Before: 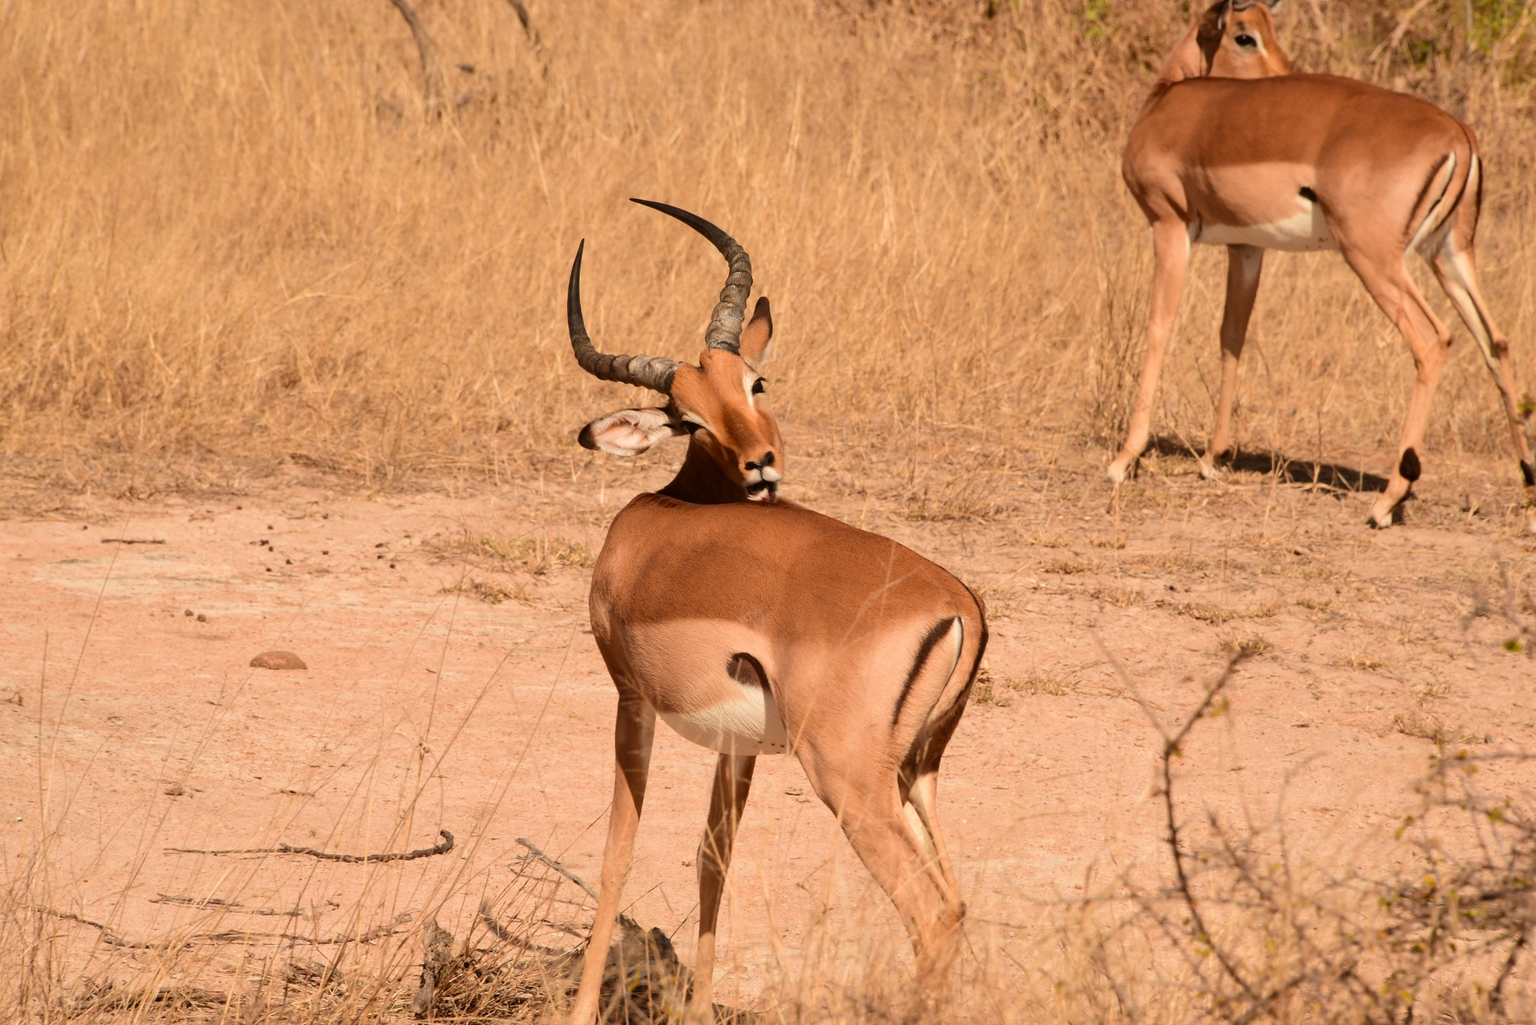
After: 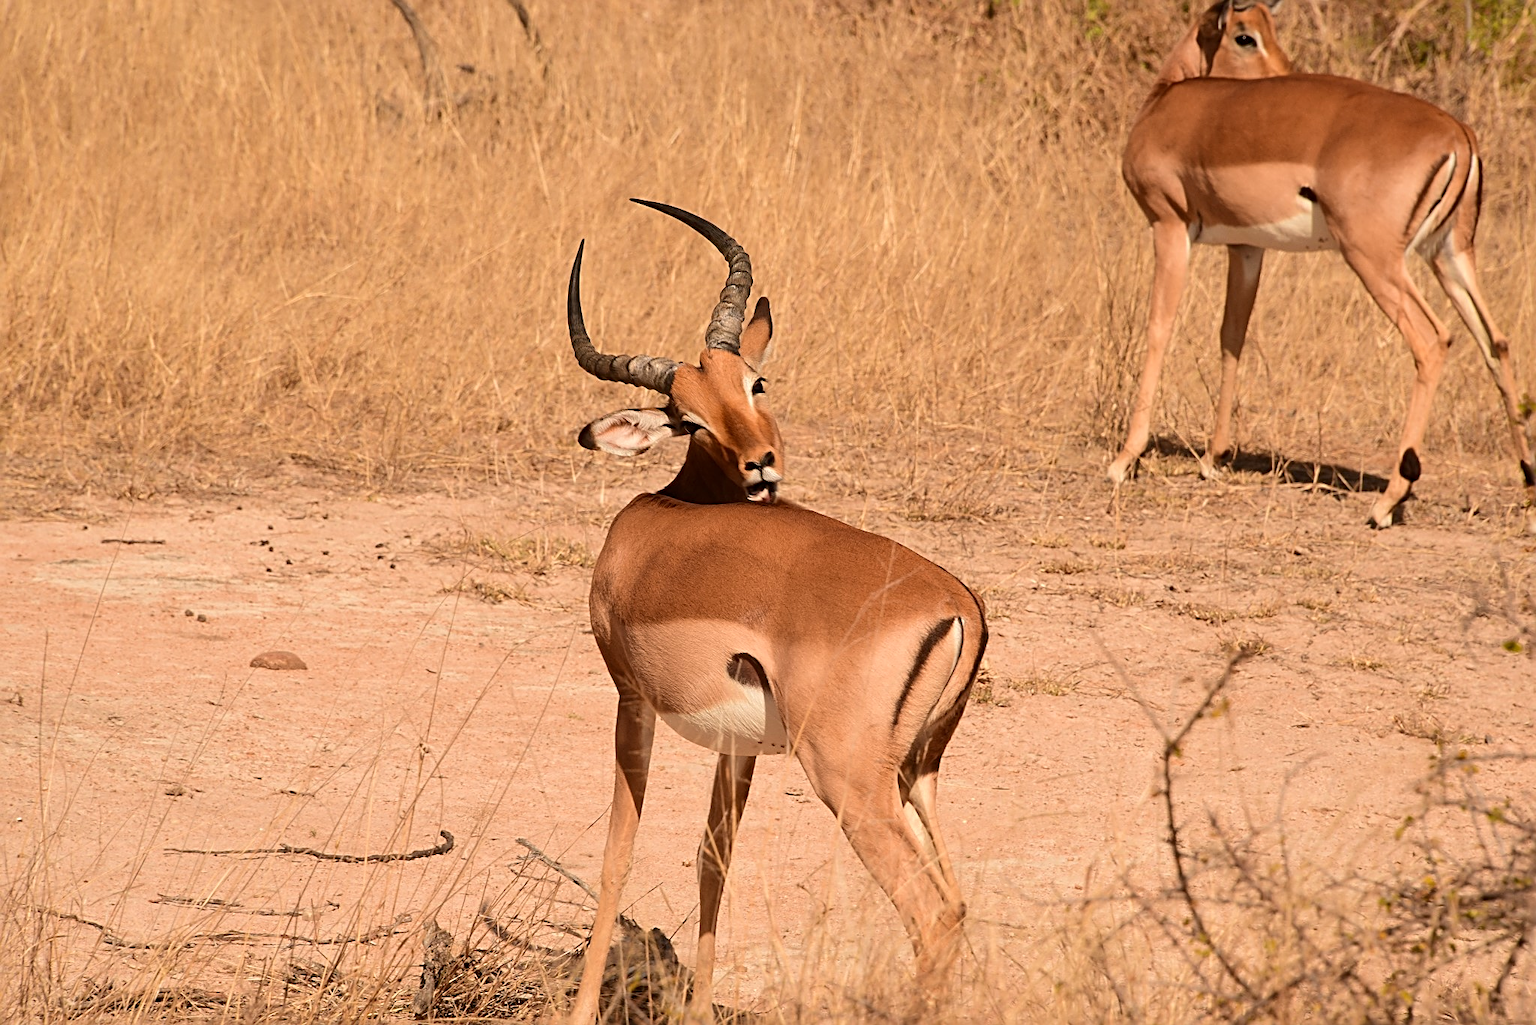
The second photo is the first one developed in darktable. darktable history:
tone equalizer: on, module defaults
sharpen: radius 2.638, amount 0.66
